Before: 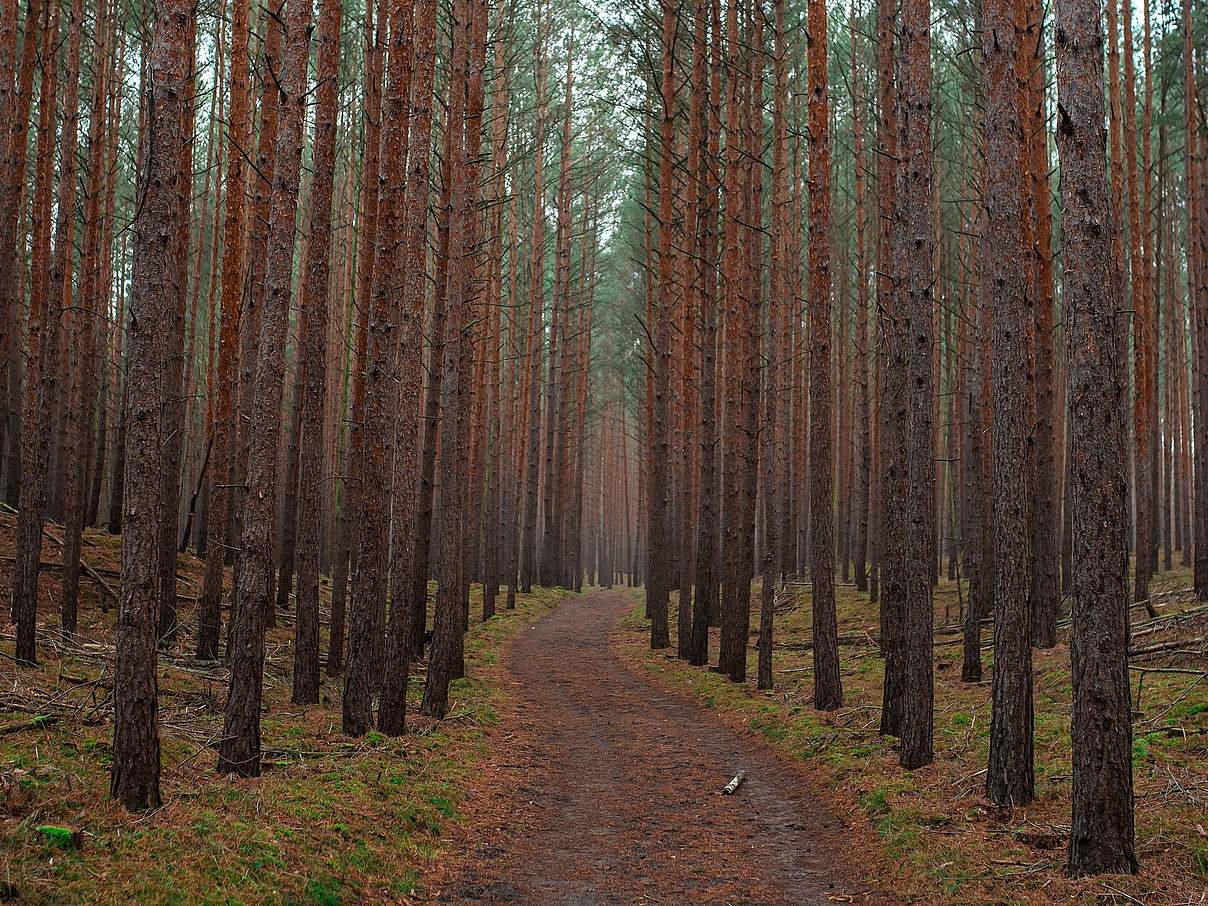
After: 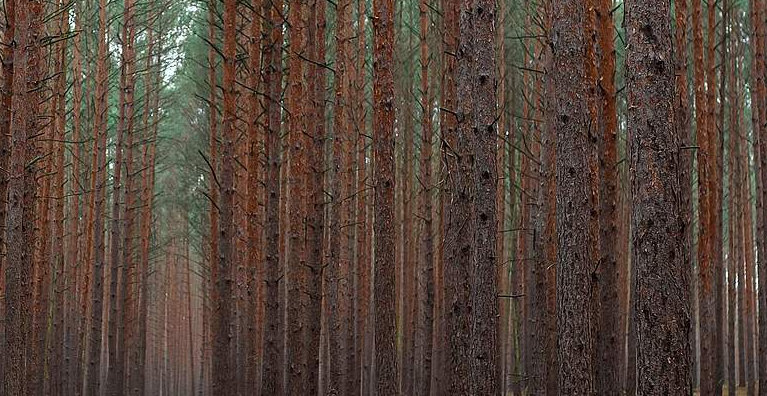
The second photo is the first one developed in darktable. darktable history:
crop: left 36.096%, top 18.17%, right 0.332%, bottom 38.025%
